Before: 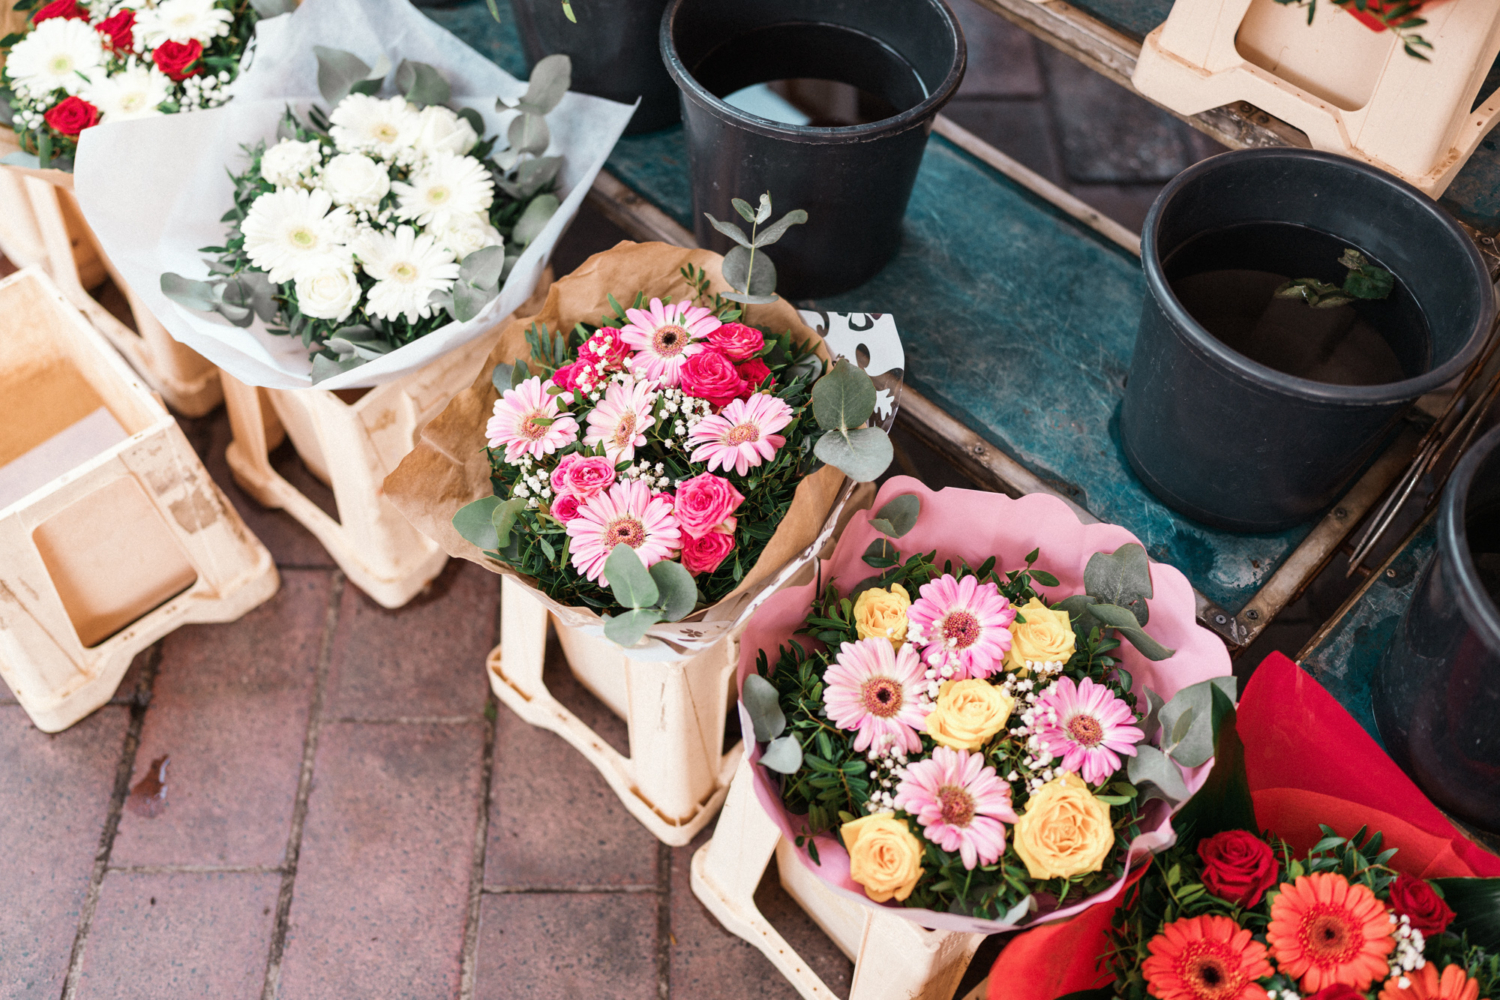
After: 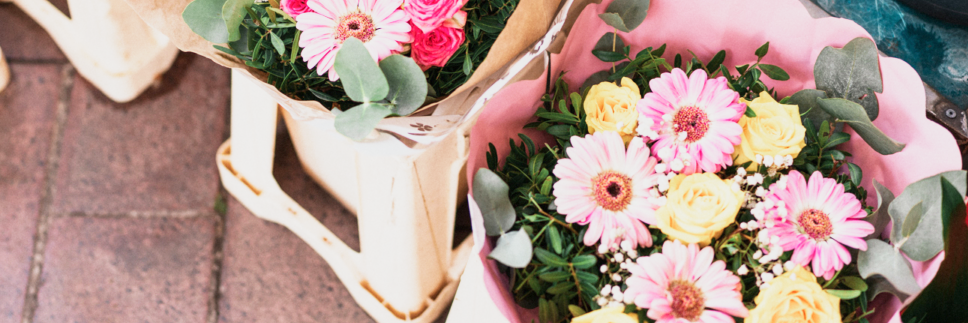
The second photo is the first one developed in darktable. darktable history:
base curve: curves: ch0 [(0, 0) (0.088, 0.125) (0.176, 0.251) (0.354, 0.501) (0.613, 0.749) (1, 0.877)], preserve colors none
crop: left 18.01%, top 50.69%, right 17.393%, bottom 16.929%
